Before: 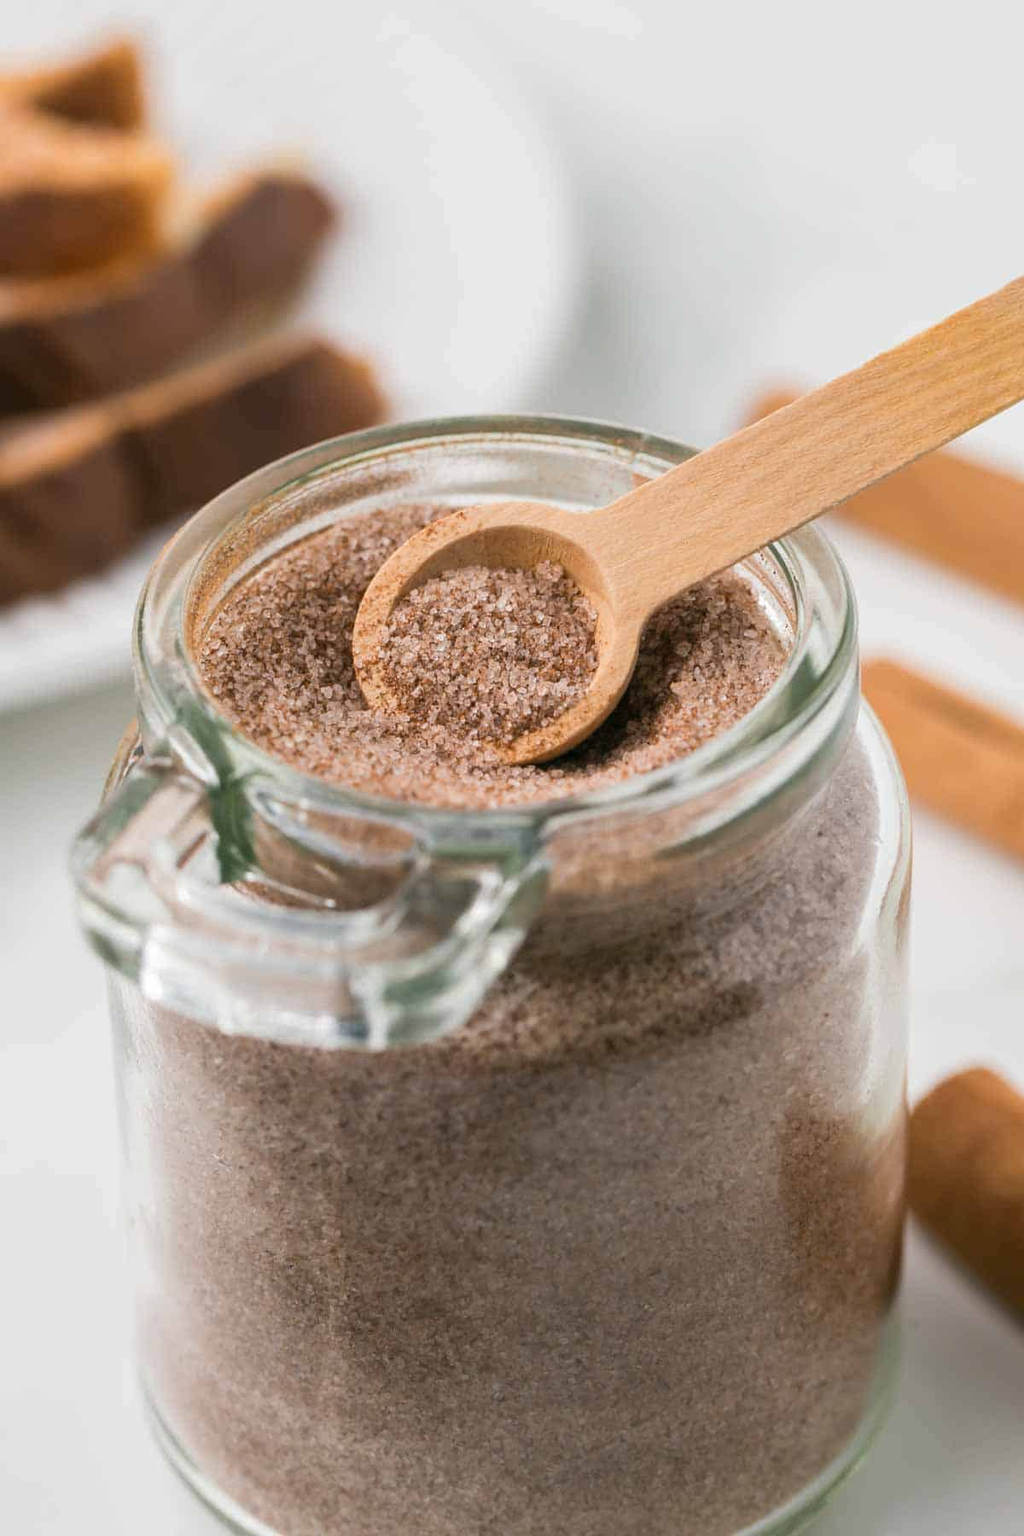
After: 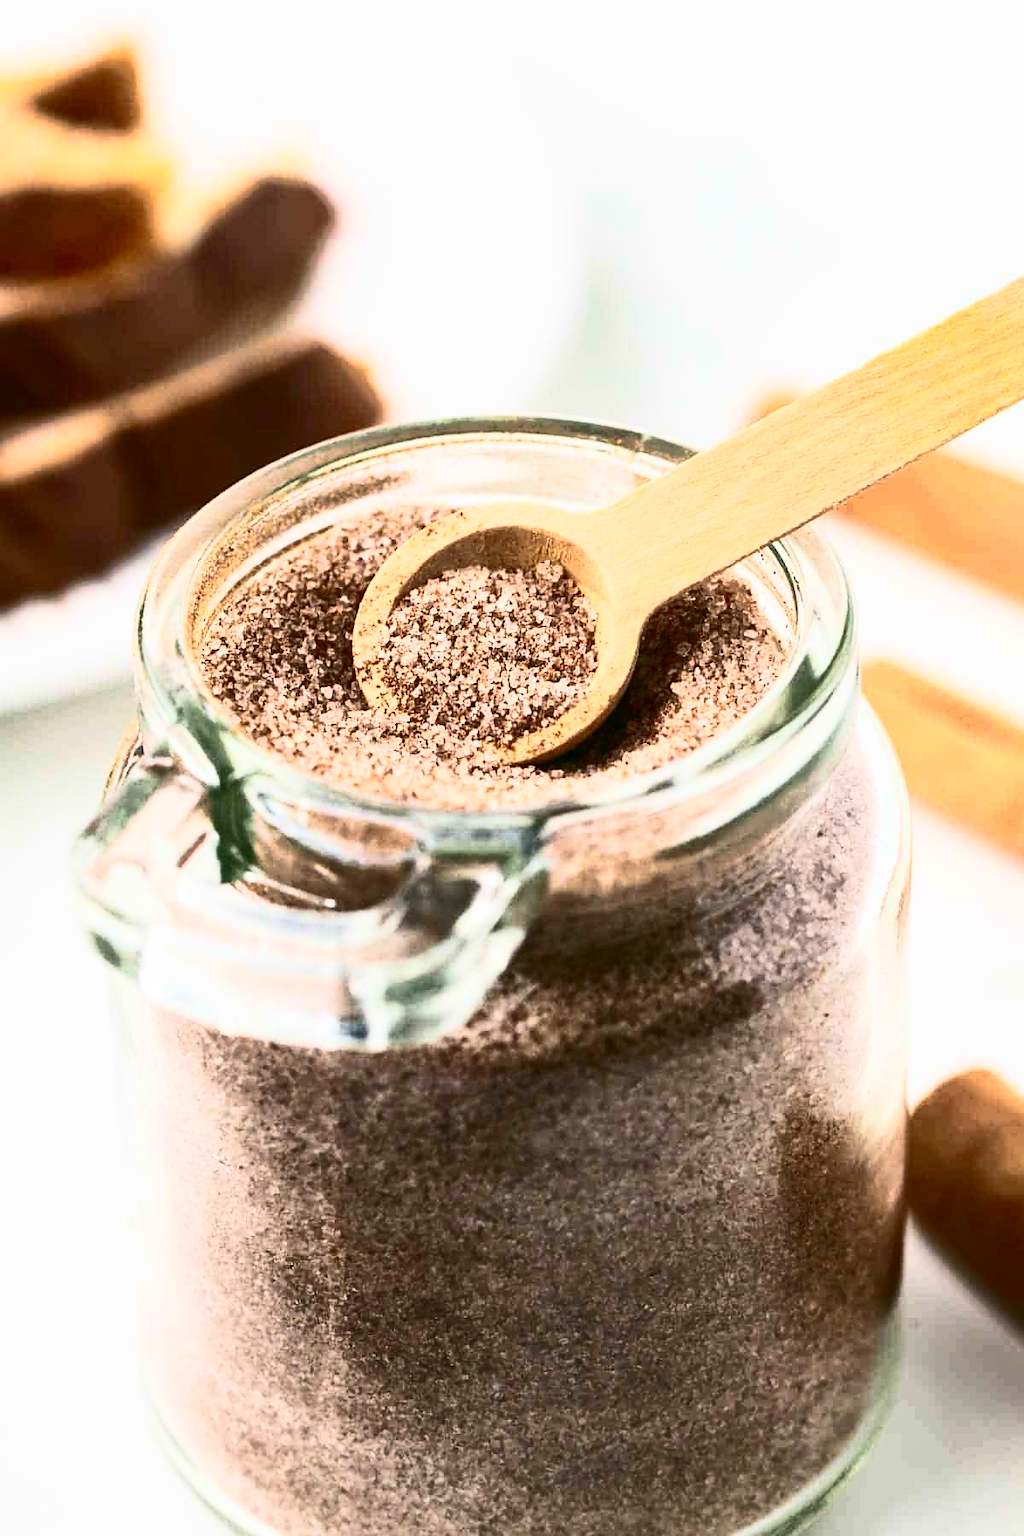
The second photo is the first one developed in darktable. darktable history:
sharpen: amount 0.212
shadows and highlights: on, module defaults
velvia: on, module defaults
contrast brightness saturation: contrast 0.936, brightness 0.197
